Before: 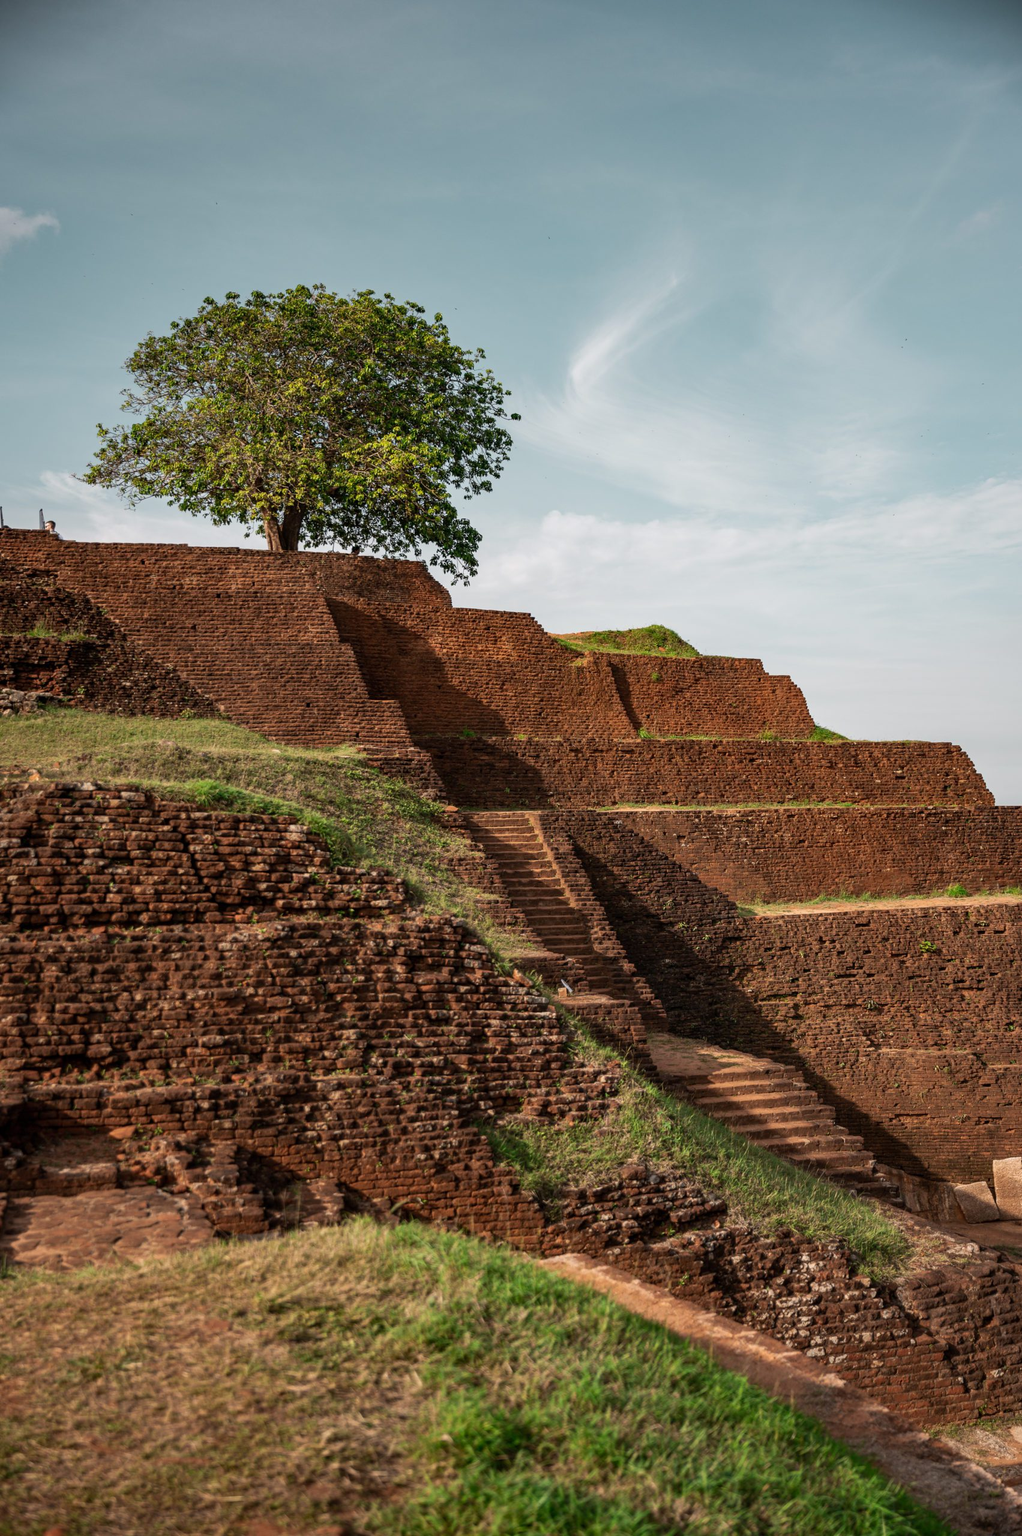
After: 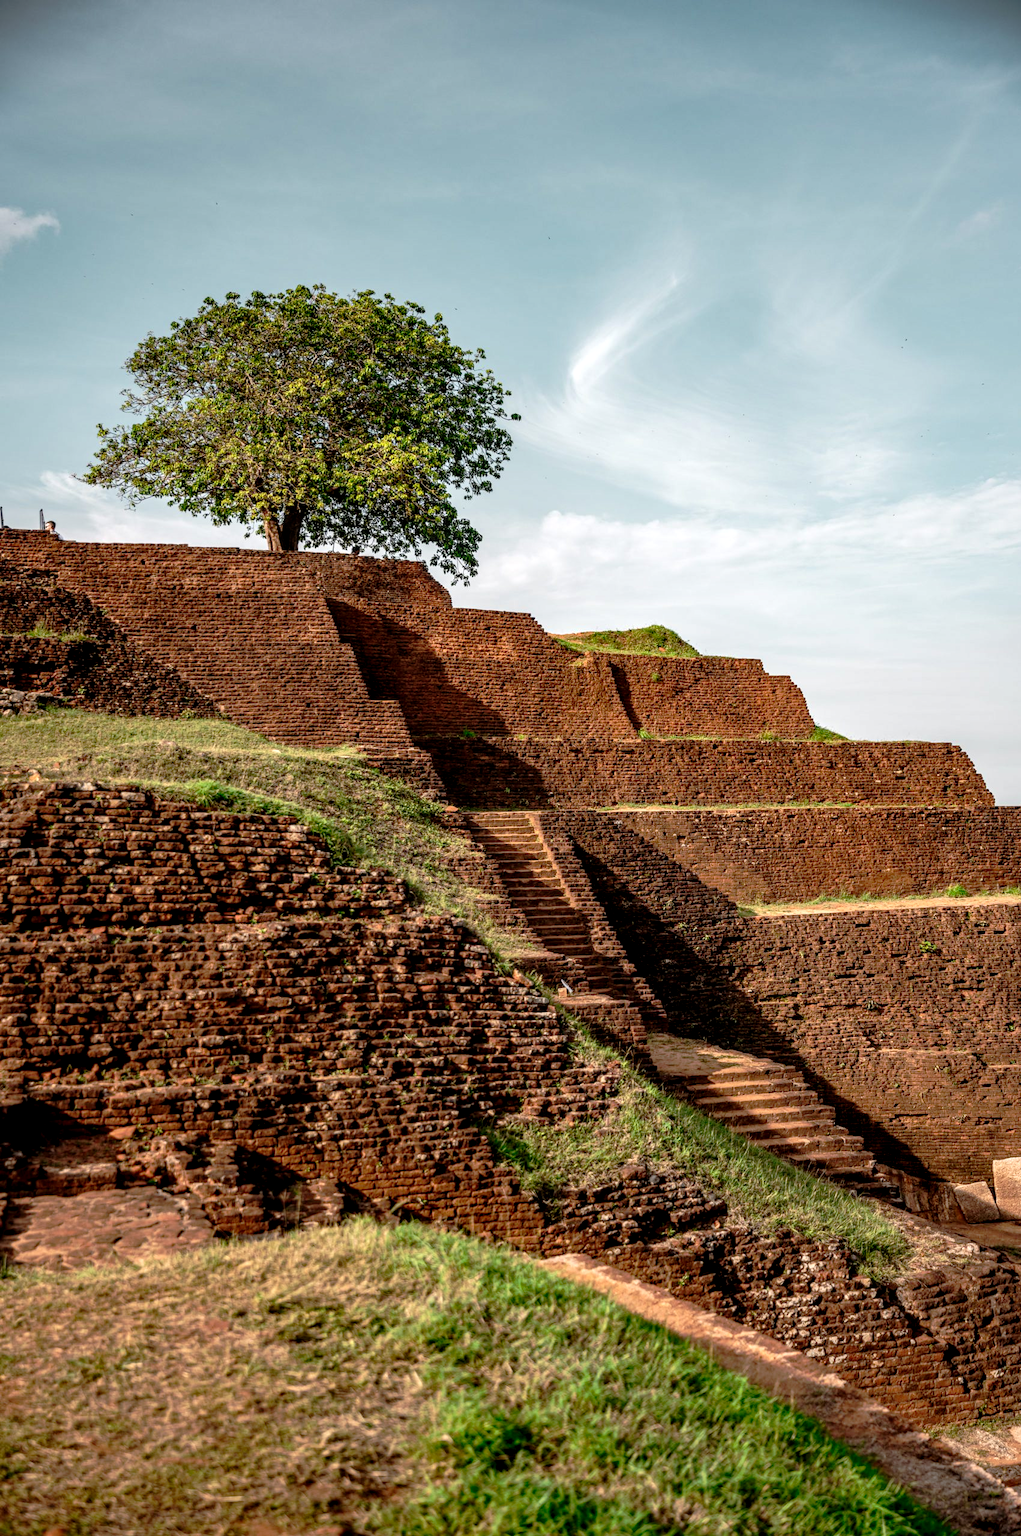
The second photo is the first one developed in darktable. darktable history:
local contrast: detail 130%
exposure: black level correction 0.003, exposure 0.384 EV, compensate exposure bias true, compensate highlight preservation false
tone curve: curves: ch0 [(0, 0) (0.126, 0.061) (0.362, 0.382) (0.498, 0.498) (0.706, 0.712) (1, 1)]; ch1 [(0, 0) (0.5, 0.497) (0.55, 0.578) (1, 1)]; ch2 [(0, 0) (0.44, 0.424) (0.489, 0.486) (0.537, 0.538) (1, 1)], preserve colors none
